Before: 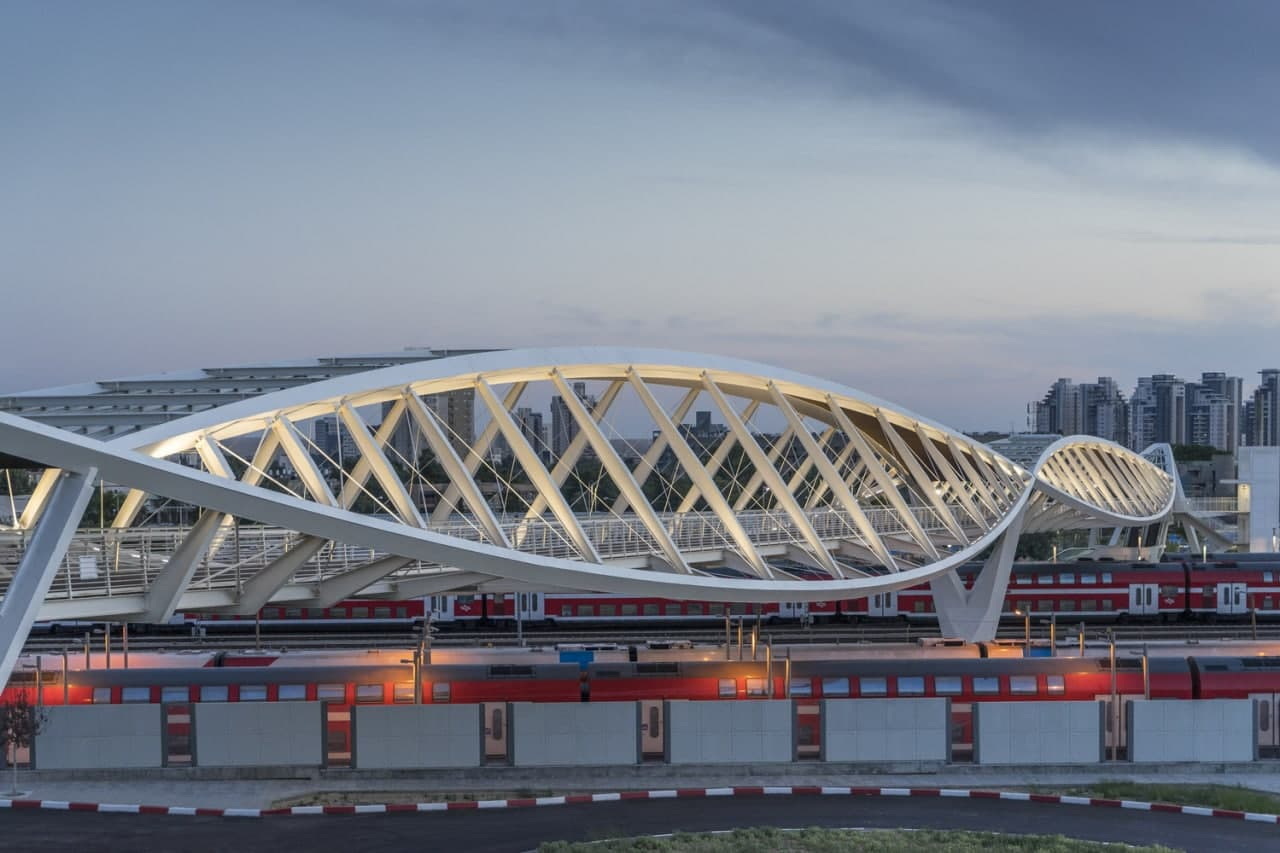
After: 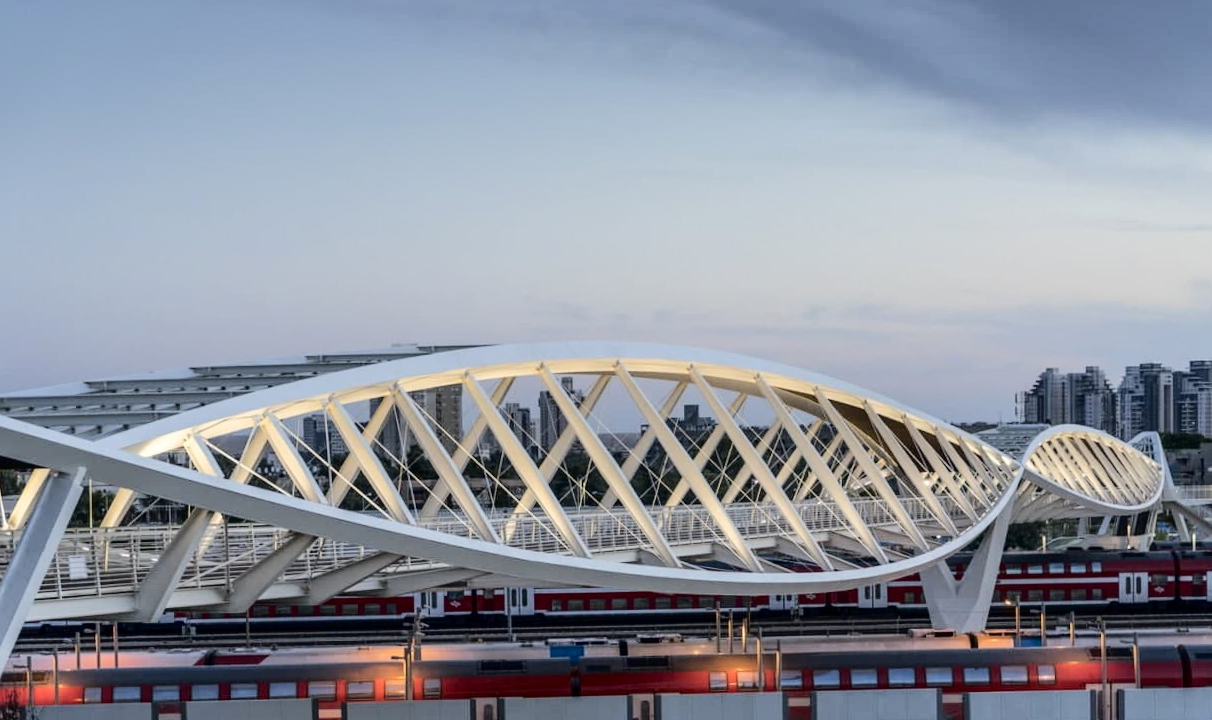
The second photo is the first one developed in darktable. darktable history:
crop and rotate: angle 0.599°, left 0.223%, right 3.594%, bottom 14.166%
tone curve: curves: ch0 [(0, 0) (0.003, 0) (0.011, 0.001) (0.025, 0.003) (0.044, 0.005) (0.069, 0.012) (0.1, 0.023) (0.136, 0.039) (0.177, 0.088) (0.224, 0.15) (0.277, 0.24) (0.335, 0.337) (0.399, 0.437) (0.468, 0.535) (0.543, 0.629) (0.623, 0.71) (0.709, 0.782) (0.801, 0.856) (0.898, 0.94) (1, 1)], color space Lab, independent channels, preserve colors none
